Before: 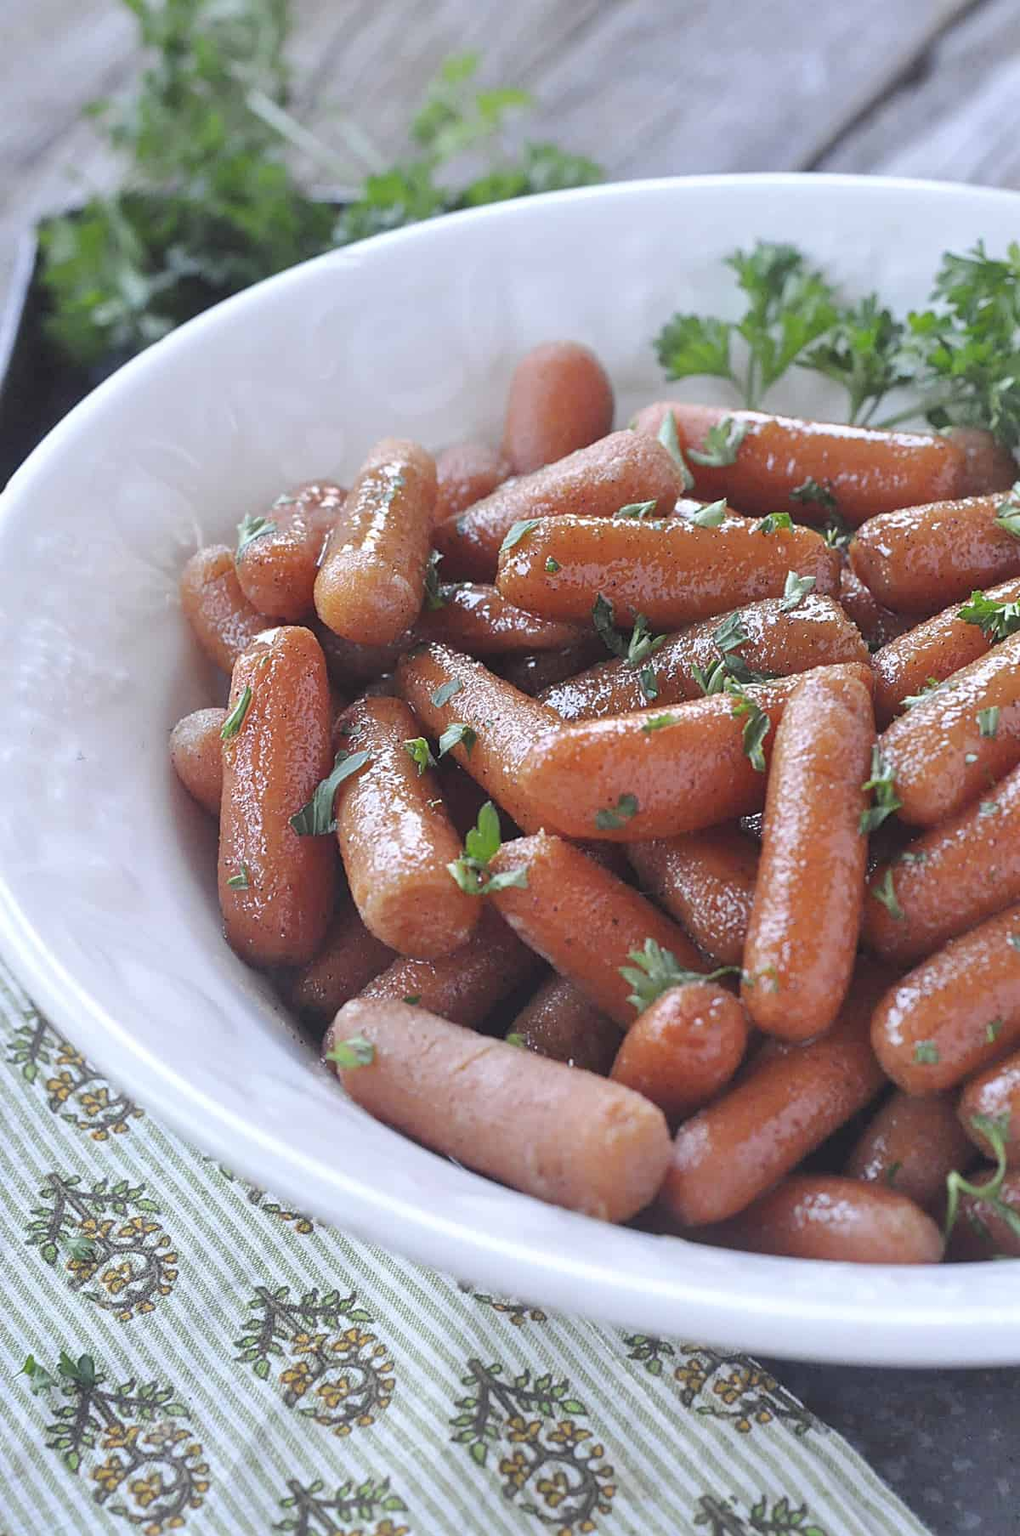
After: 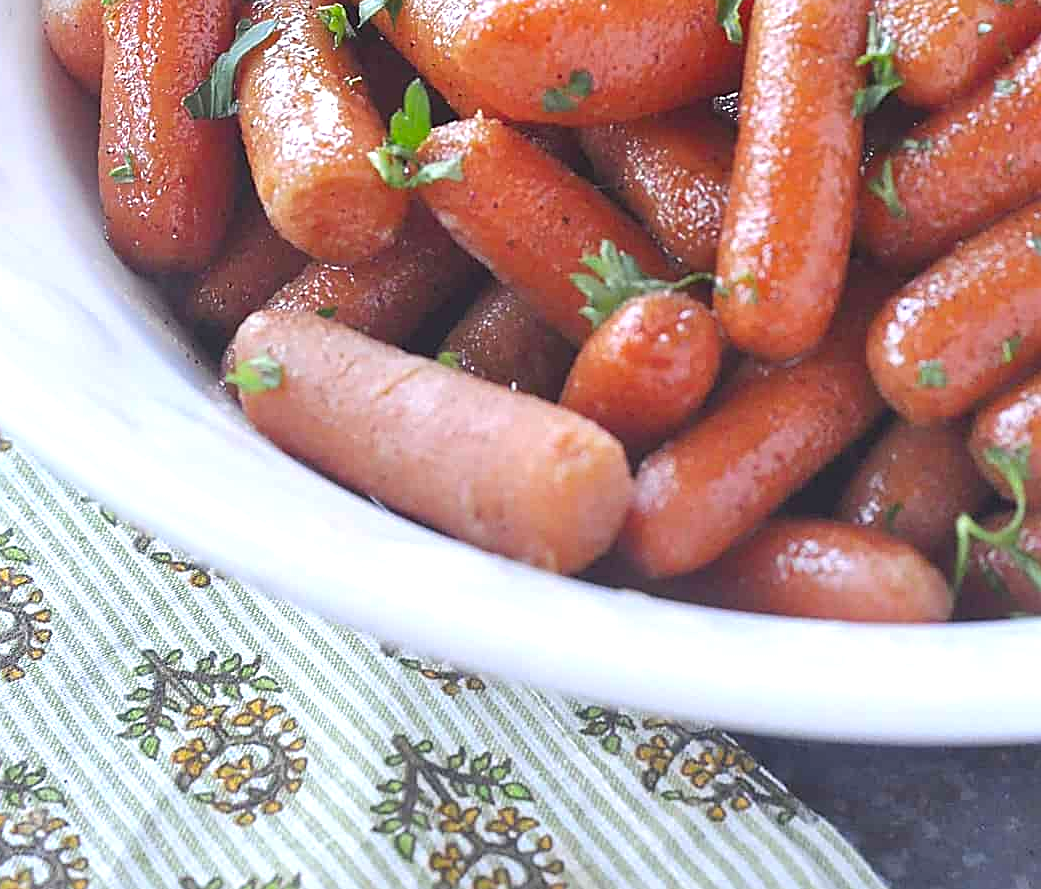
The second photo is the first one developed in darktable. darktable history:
sharpen: on, module defaults
exposure: exposure 0.452 EV, compensate highlight preservation false
color correction: highlights b* 0.027, saturation 1.3
crop and rotate: left 13.229%, top 47.833%, bottom 2.942%
